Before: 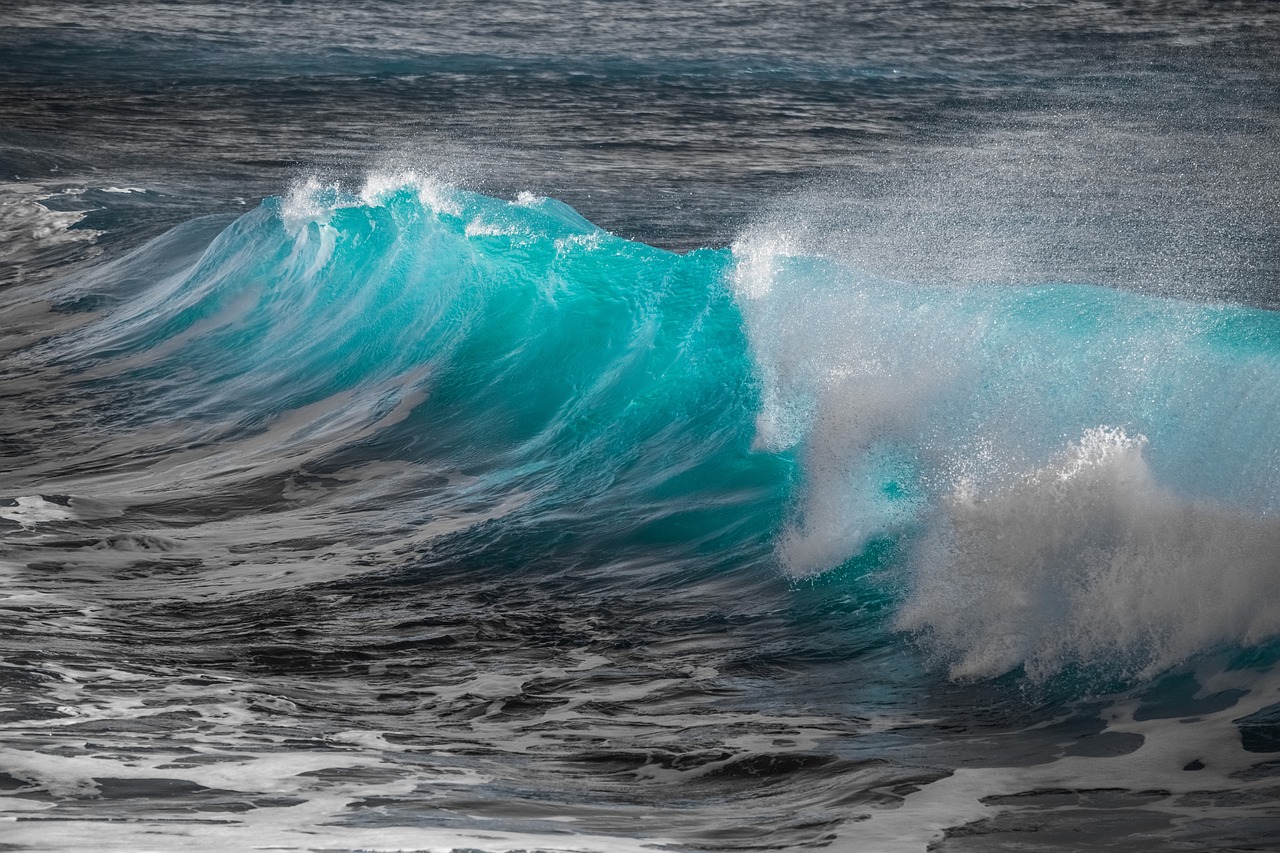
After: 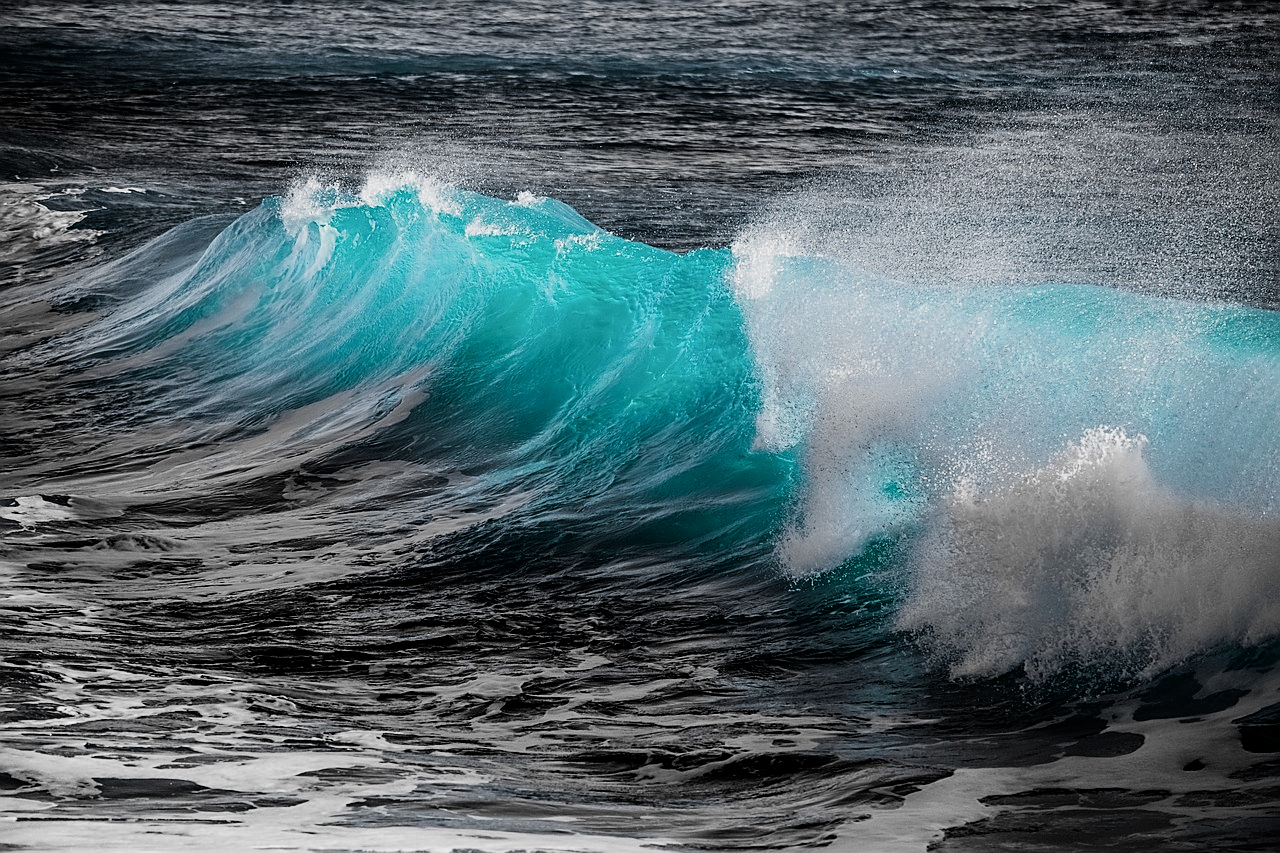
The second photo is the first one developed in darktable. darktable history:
shadows and highlights: shadows -24.28, highlights 49.77, soften with gaussian
filmic rgb: black relative exposure -5 EV, white relative exposure 3.5 EV, hardness 3.19, contrast 1.4, highlights saturation mix -50%
sharpen: on, module defaults
